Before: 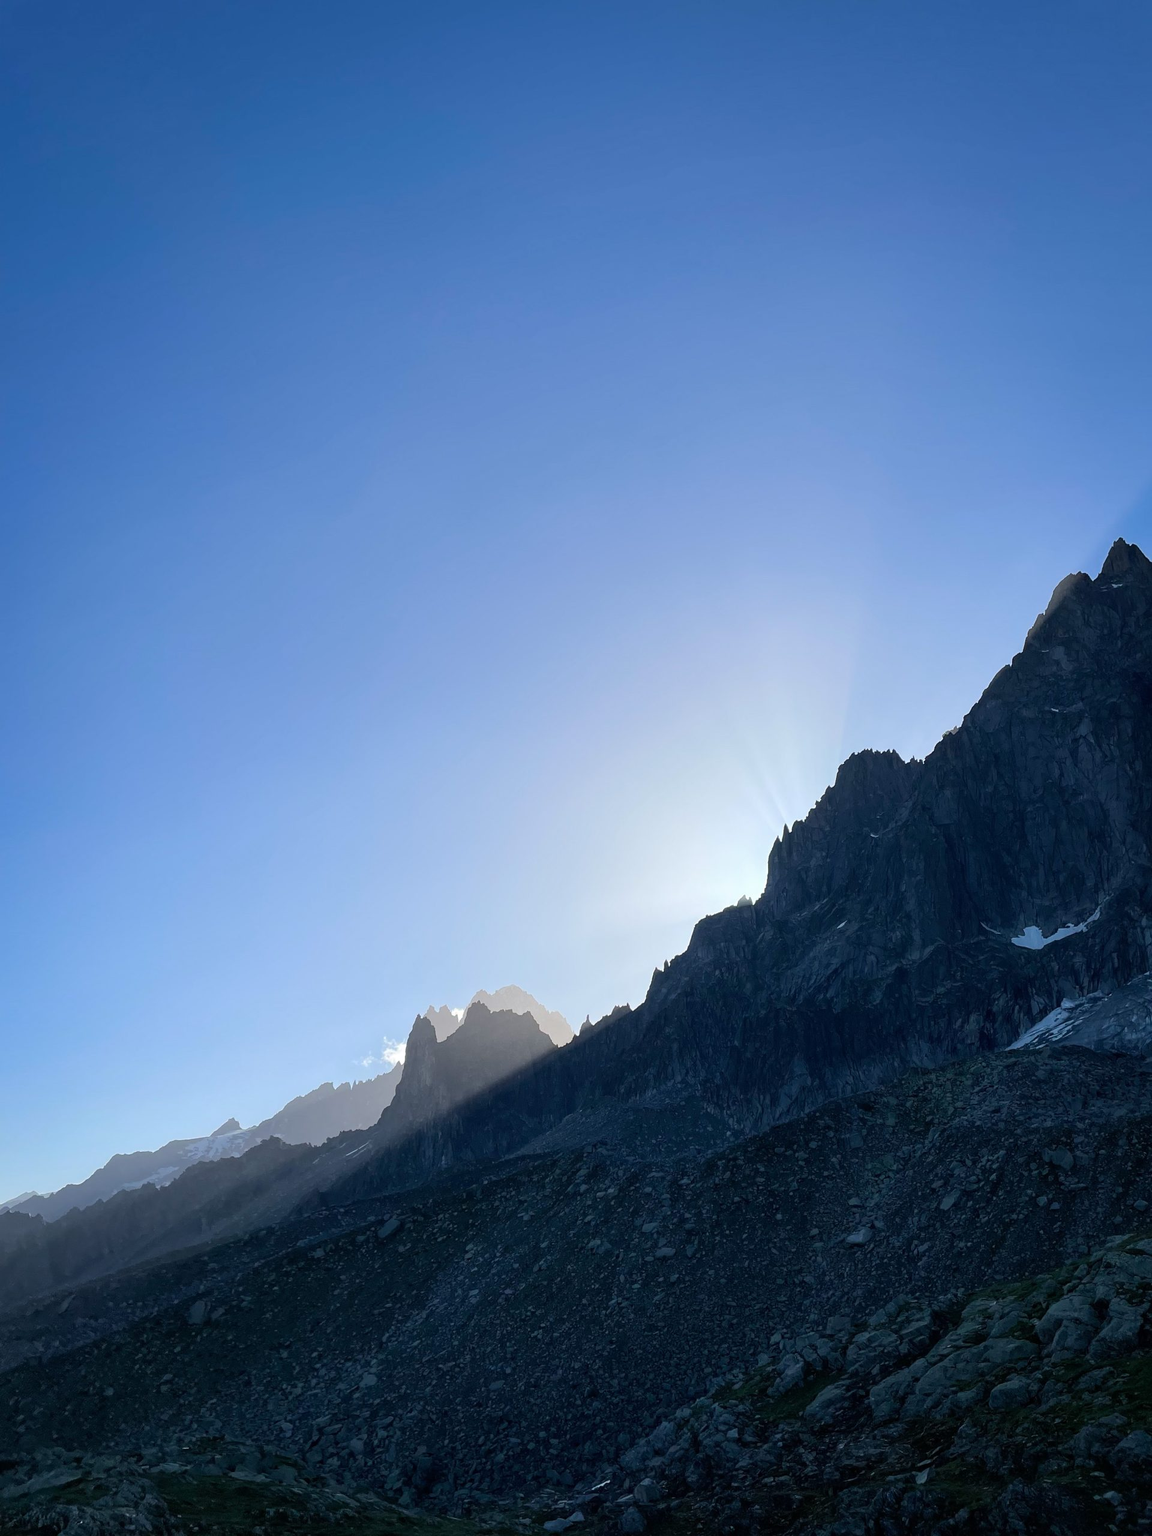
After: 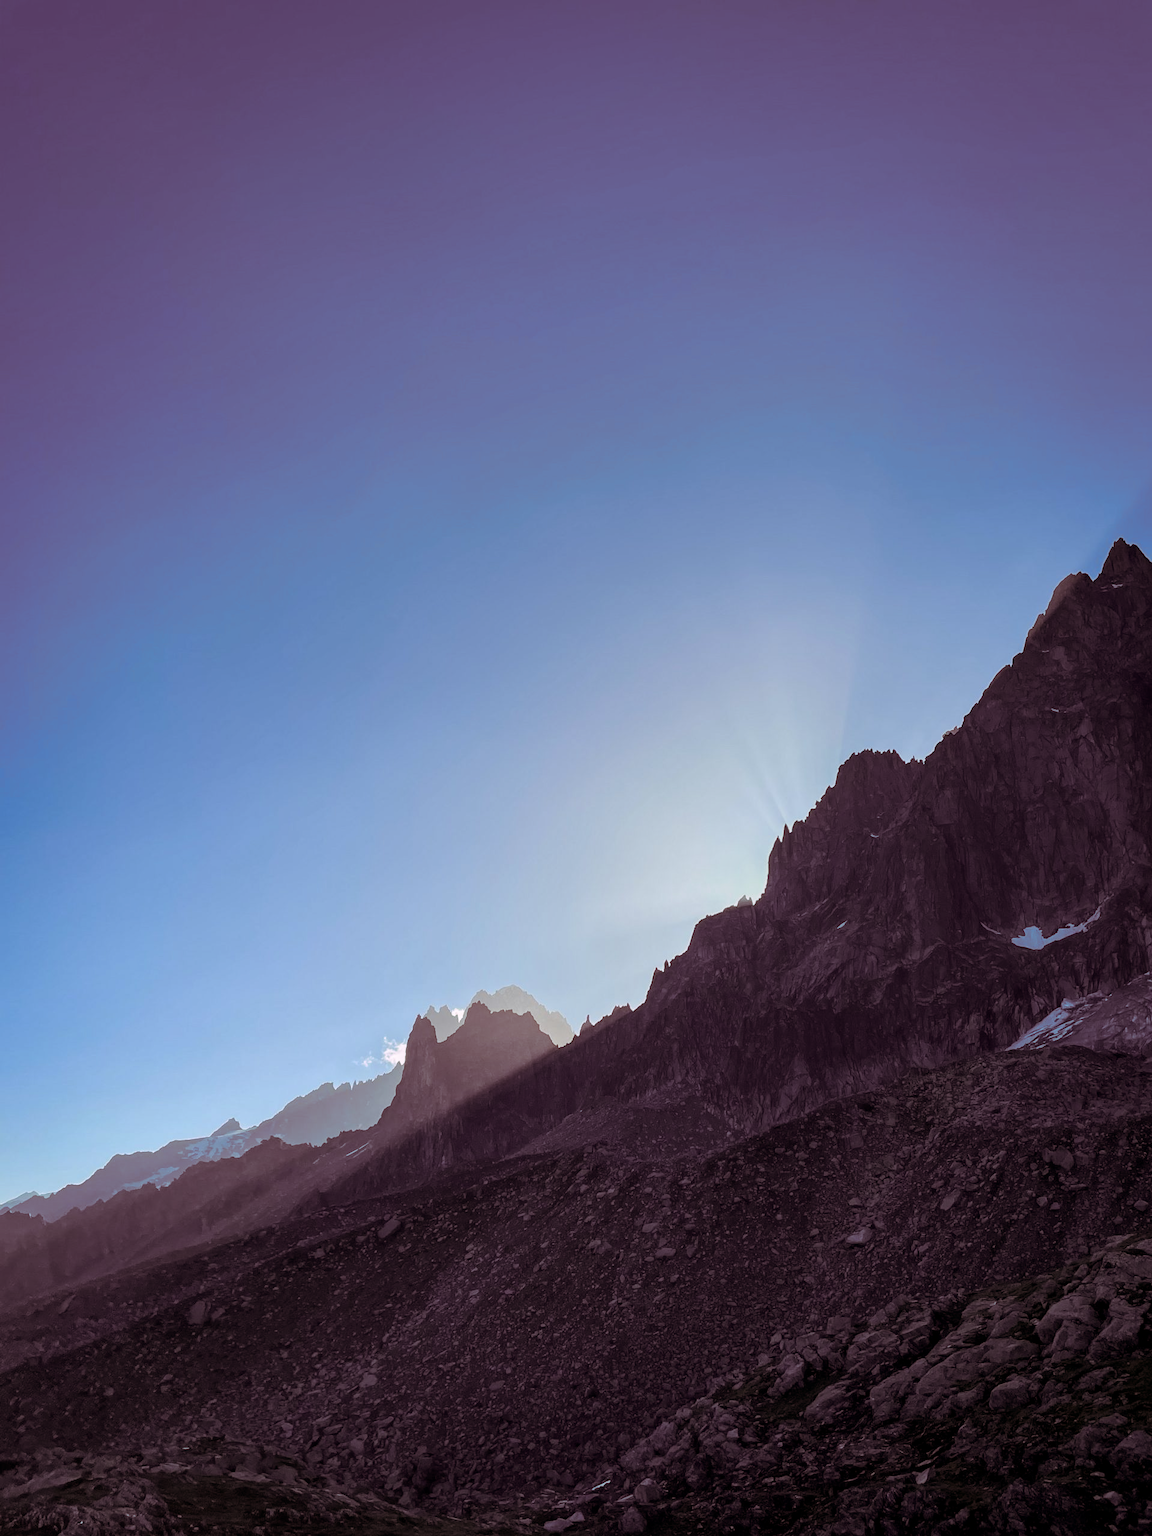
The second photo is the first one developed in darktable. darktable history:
local contrast: detail 130%
graduated density: rotation -0.352°, offset 57.64
split-toning: highlights › hue 298.8°, highlights › saturation 0.73, compress 41.76%
